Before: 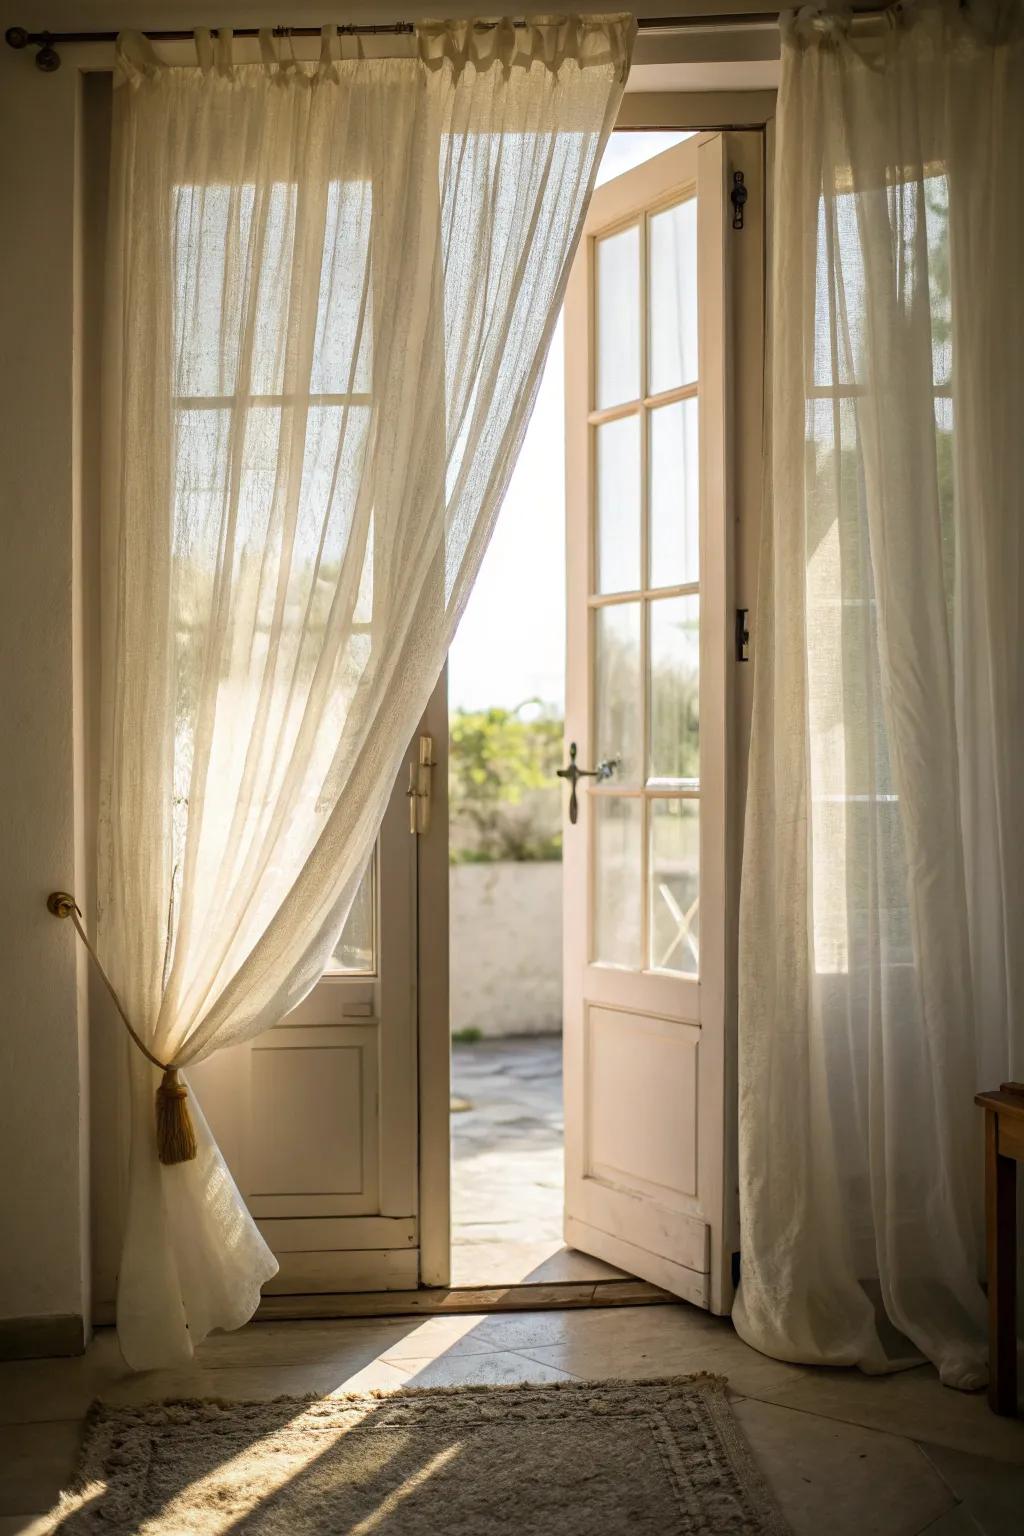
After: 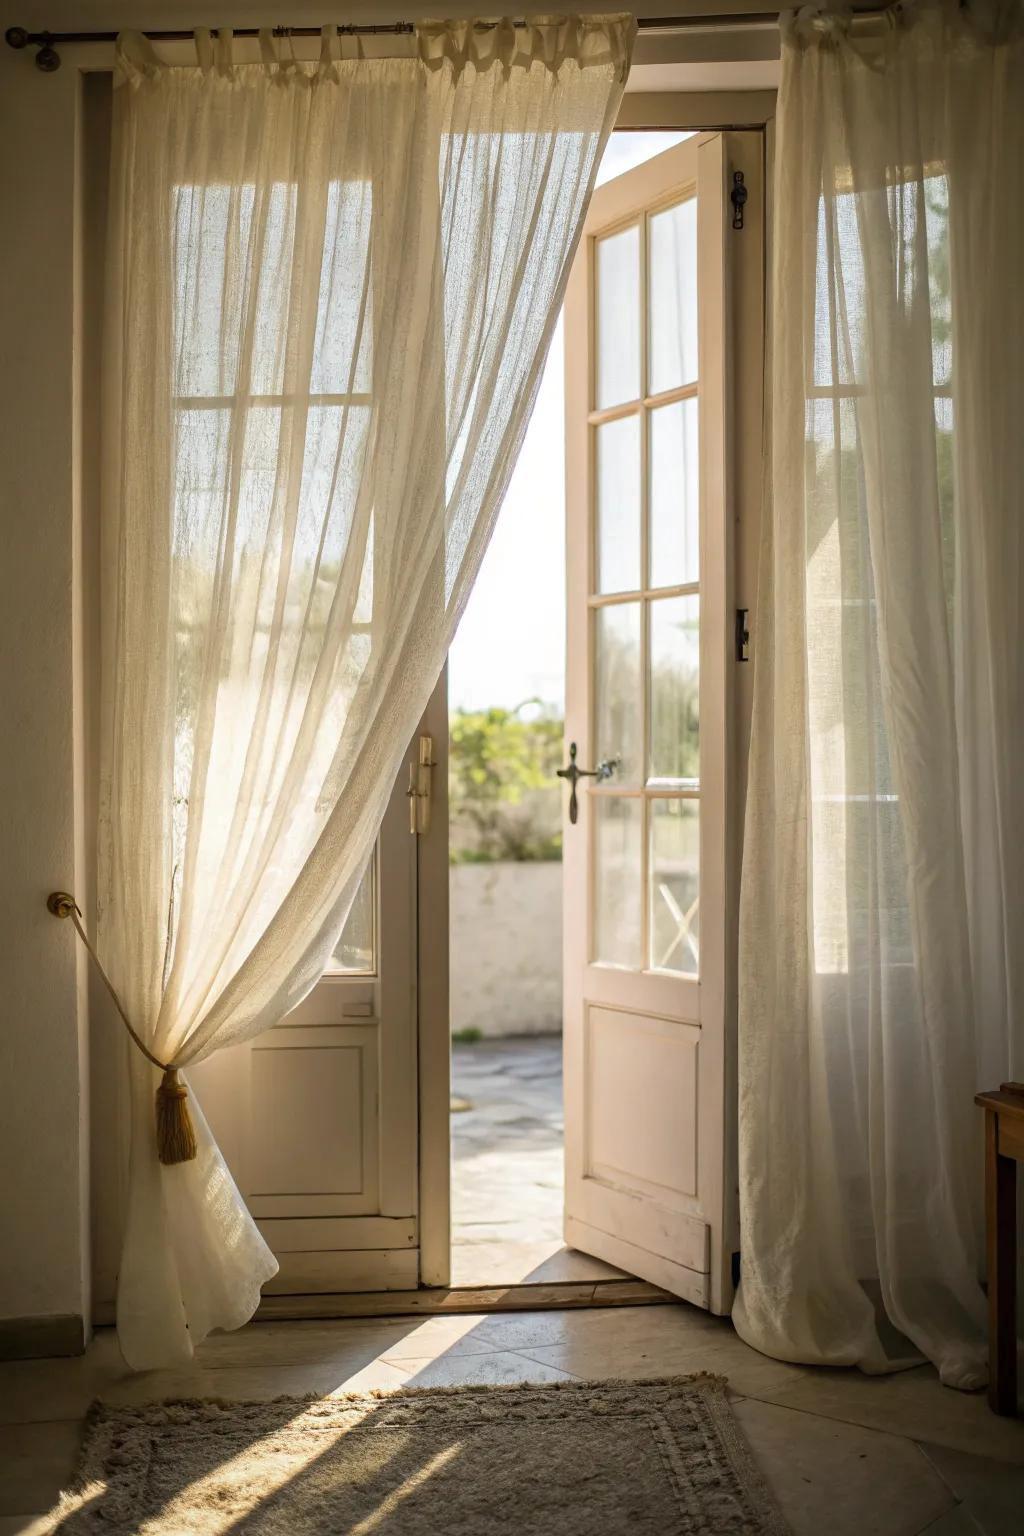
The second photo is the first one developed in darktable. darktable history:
shadows and highlights: shadows 25.68, highlights -26.24
